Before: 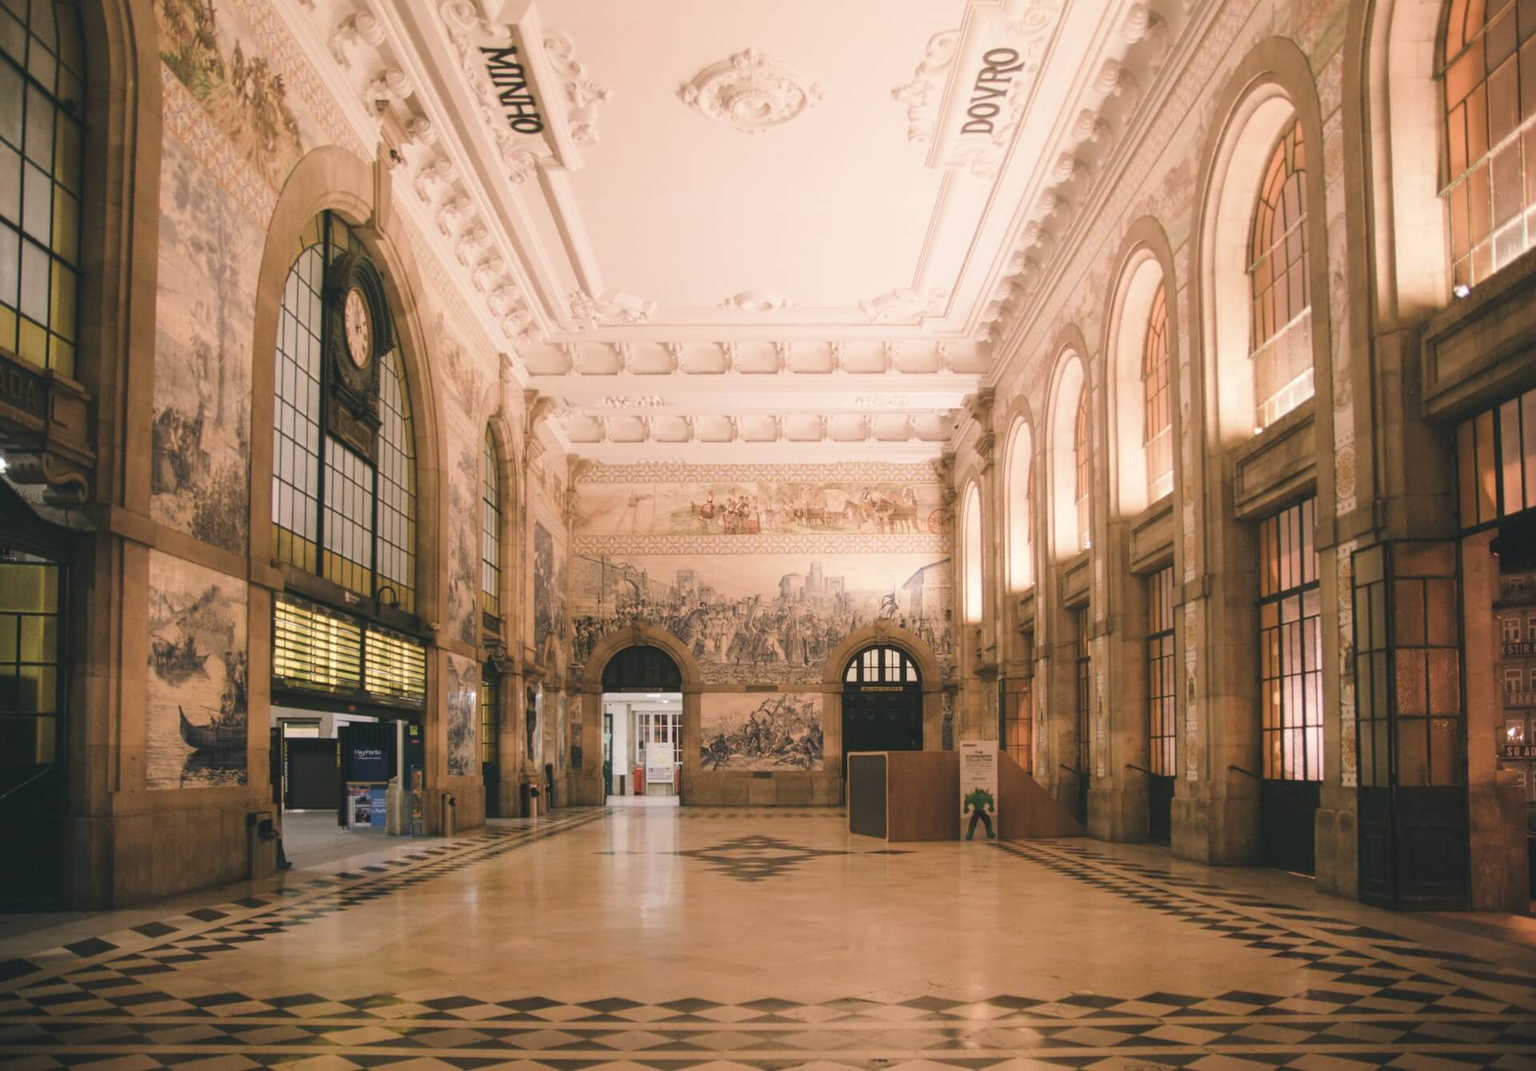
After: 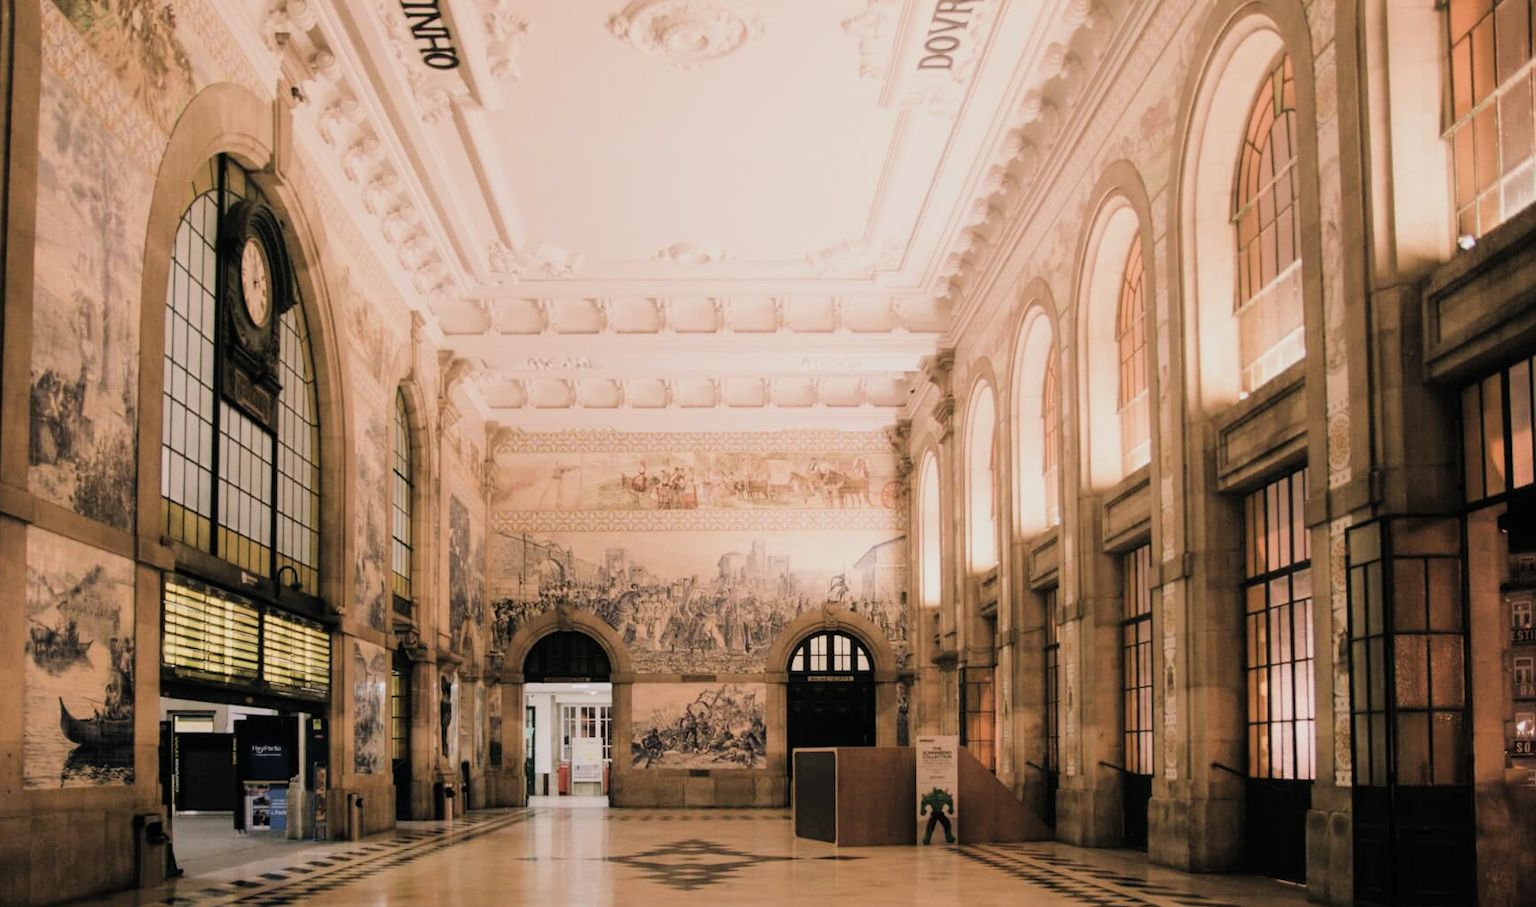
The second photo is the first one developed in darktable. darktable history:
crop: left 8.155%, top 6.611%, bottom 15.385%
white balance: emerald 1
filmic rgb: black relative exposure -5 EV, hardness 2.88, contrast 1.3
